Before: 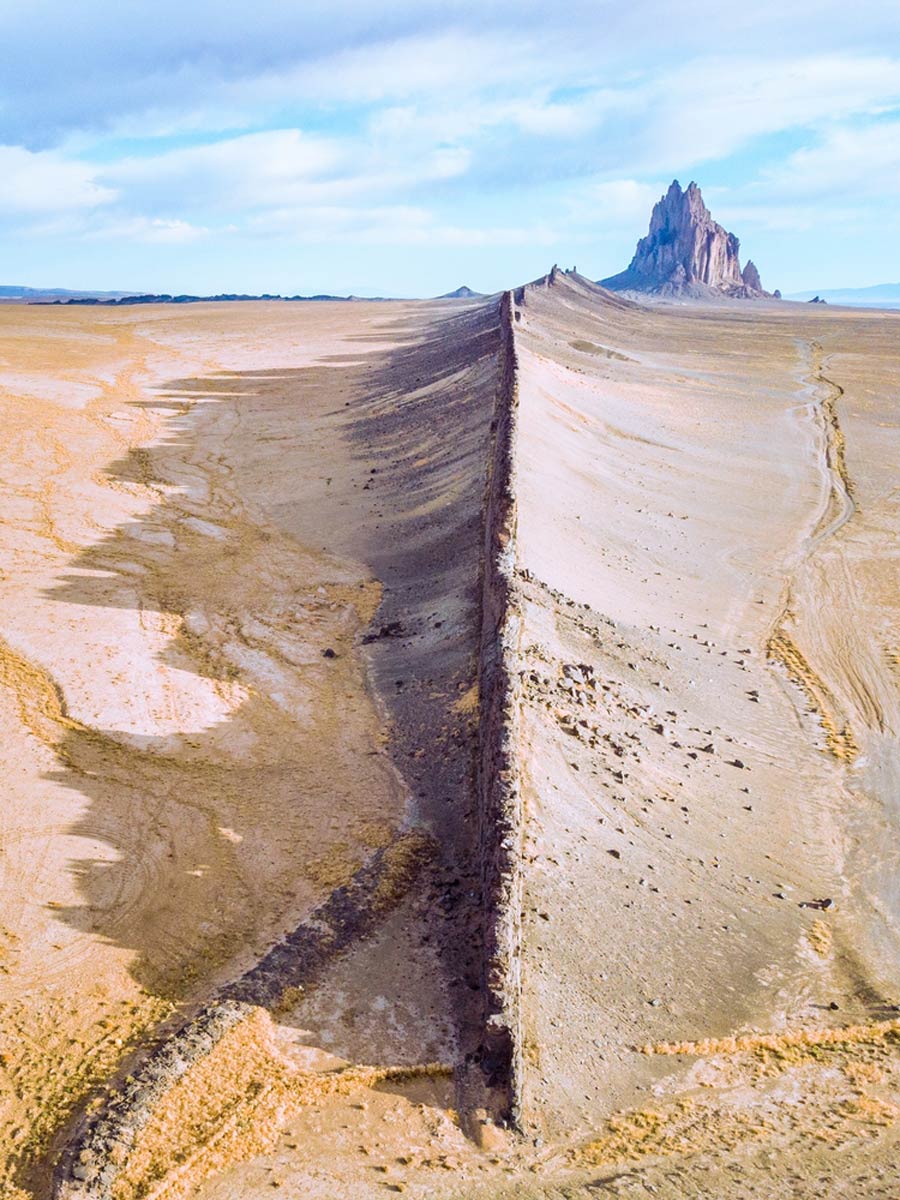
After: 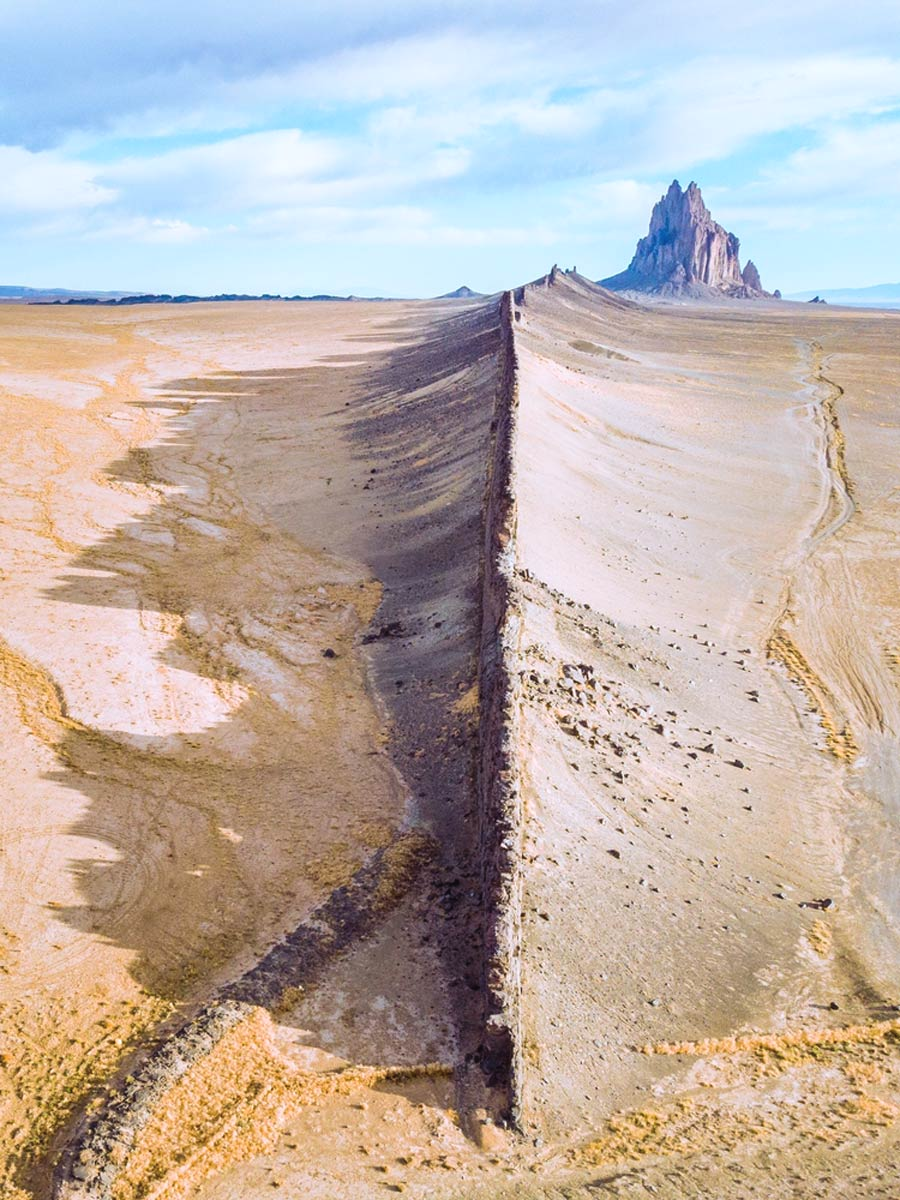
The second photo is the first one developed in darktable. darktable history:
exposure: black level correction -0.003, exposure 0.04 EV, compensate highlight preservation false
